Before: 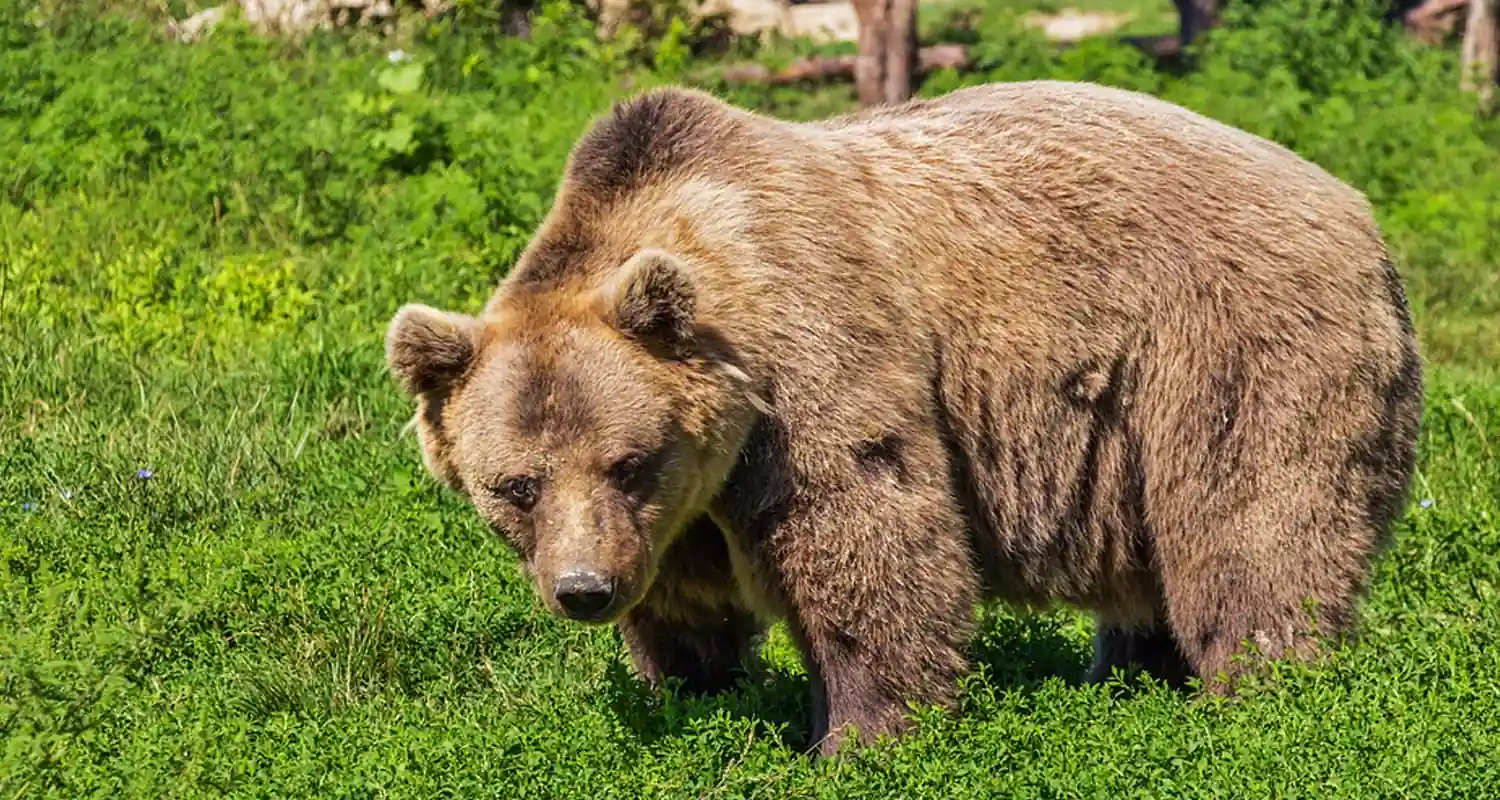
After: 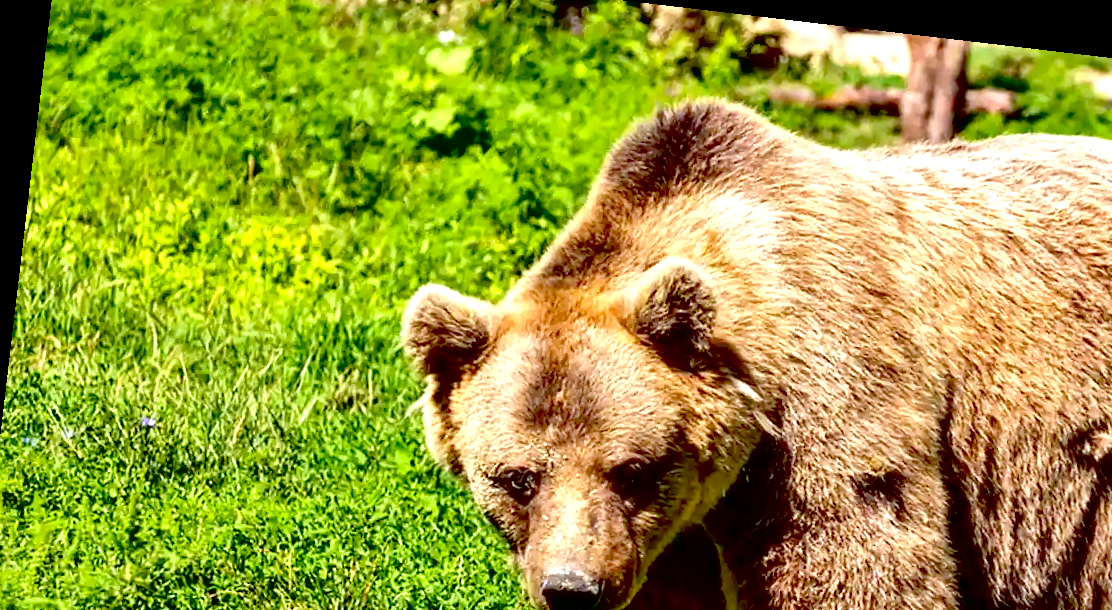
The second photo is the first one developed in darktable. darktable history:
exposure: black level correction 0.037, exposure 0.904 EV, compensate highlight preservation false
crop and rotate: angle -6.72°, left 2.133%, top 6.745%, right 27.623%, bottom 30.376%
local contrast: mode bilateral grid, contrast 19, coarseness 49, detail 119%, midtone range 0.2
